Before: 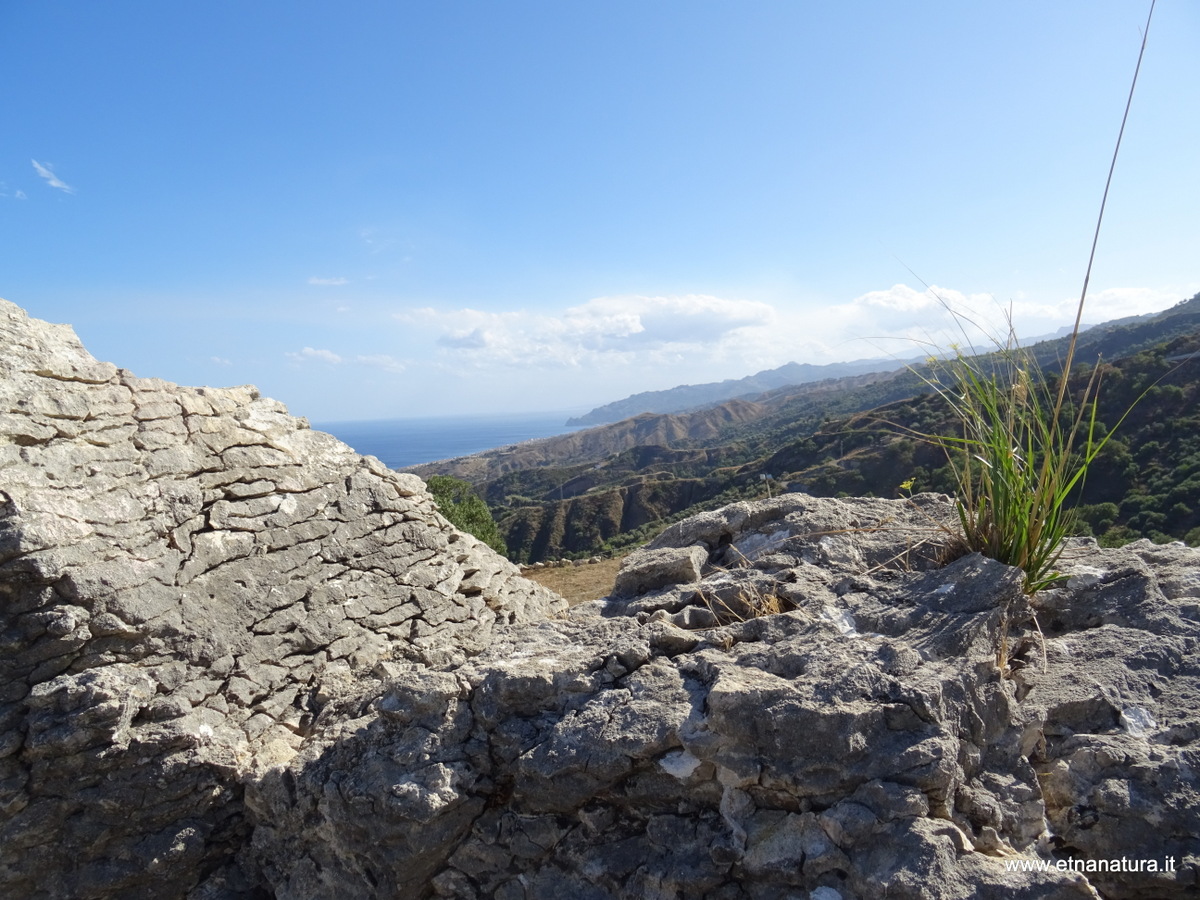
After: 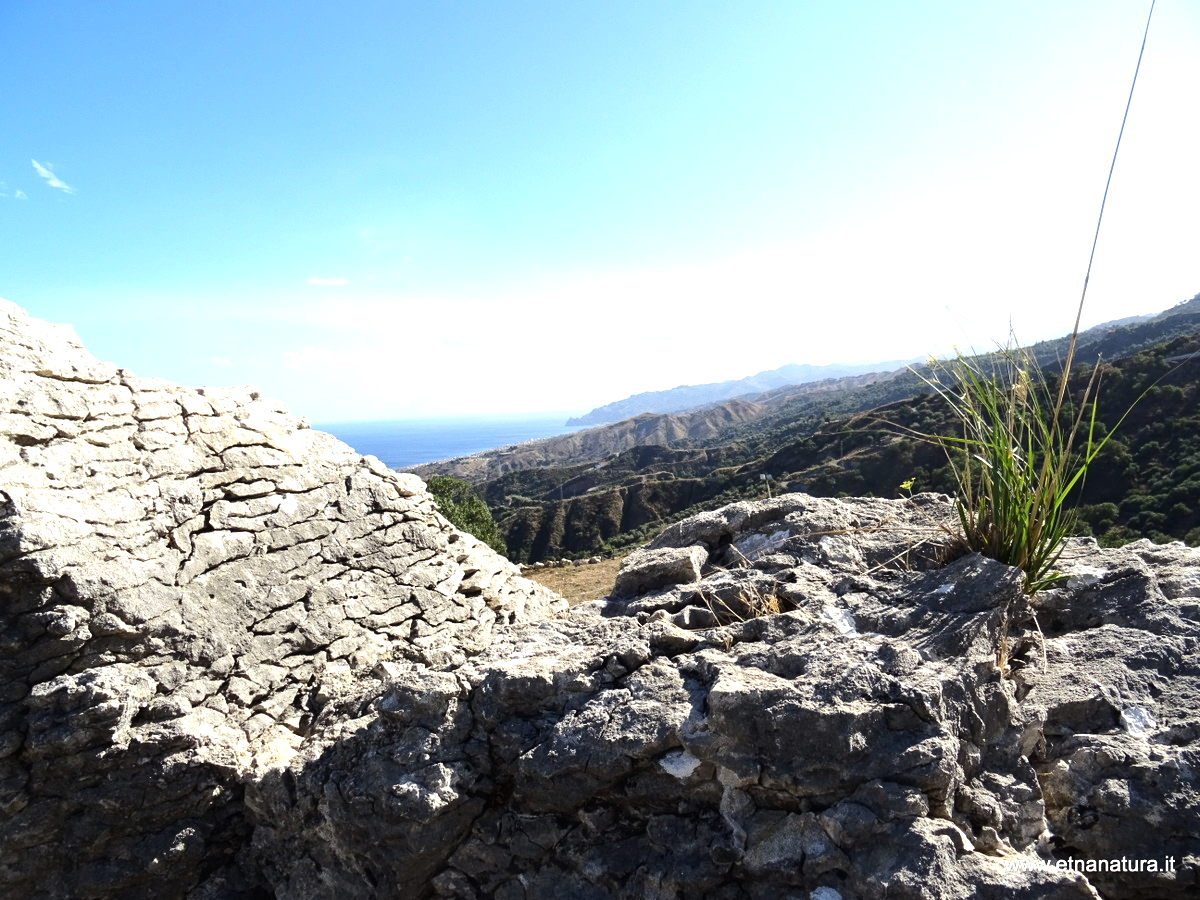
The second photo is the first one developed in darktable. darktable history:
tone equalizer: -8 EV -1.11 EV, -7 EV -1.01 EV, -6 EV -0.838 EV, -5 EV -0.568 EV, -3 EV 0.602 EV, -2 EV 0.839 EV, -1 EV 1.01 EV, +0 EV 1.08 EV, edges refinement/feathering 500, mask exposure compensation -1.57 EV, preserve details no
